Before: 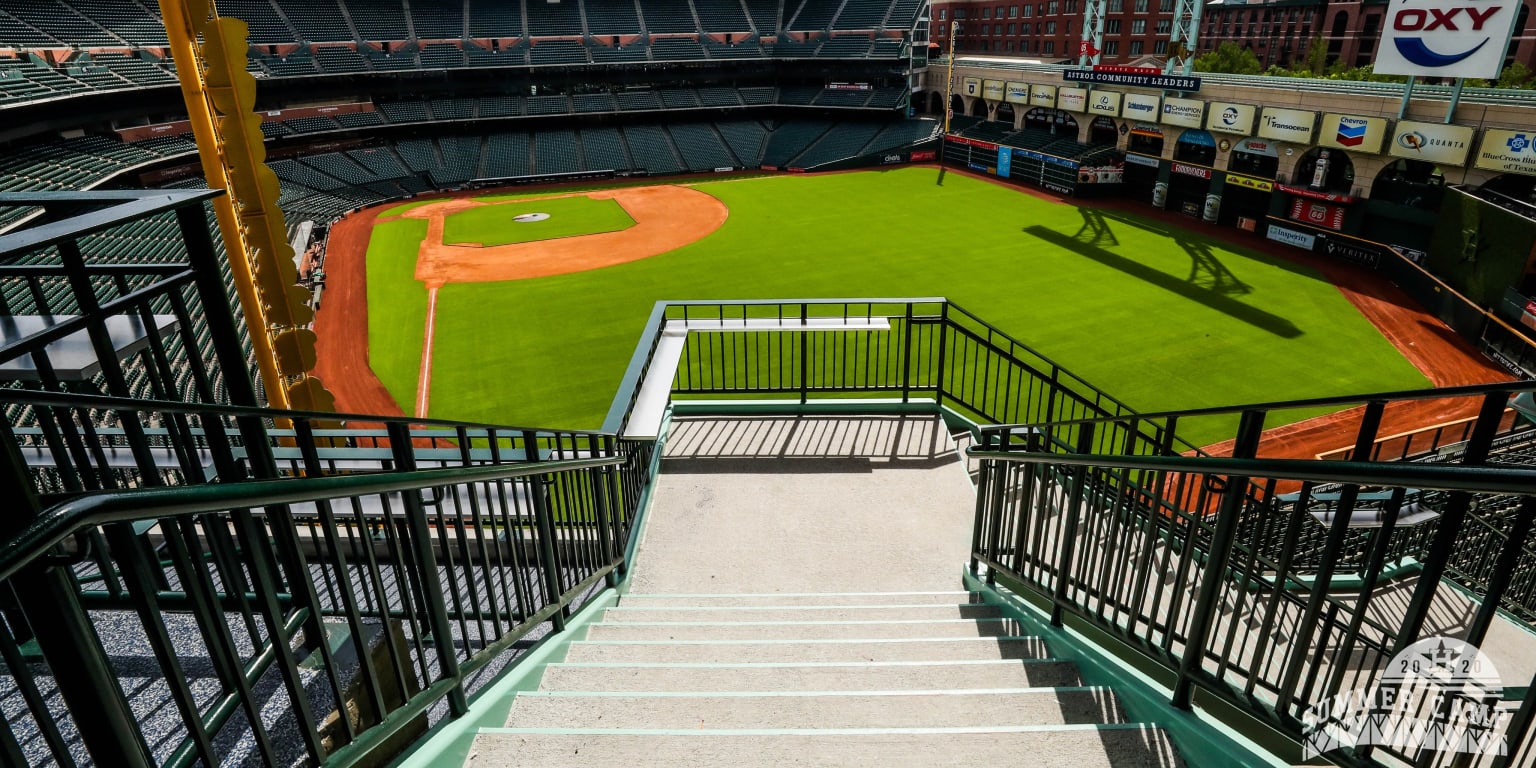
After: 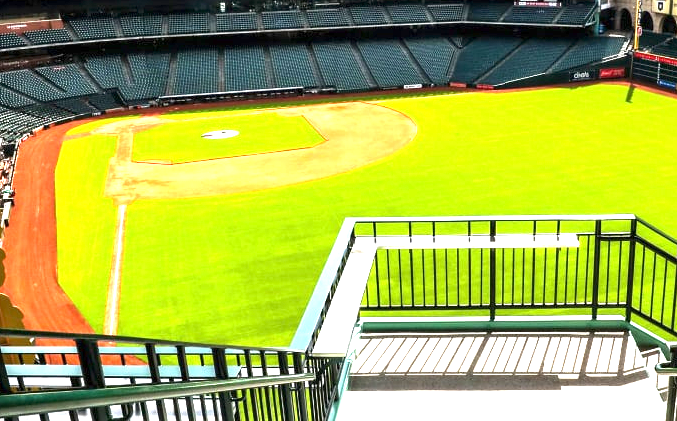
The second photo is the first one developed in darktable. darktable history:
crop: left 20.248%, top 10.86%, right 35.675%, bottom 34.321%
exposure: exposure 2 EV, compensate exposure bias true, compensate highlight preservation false
